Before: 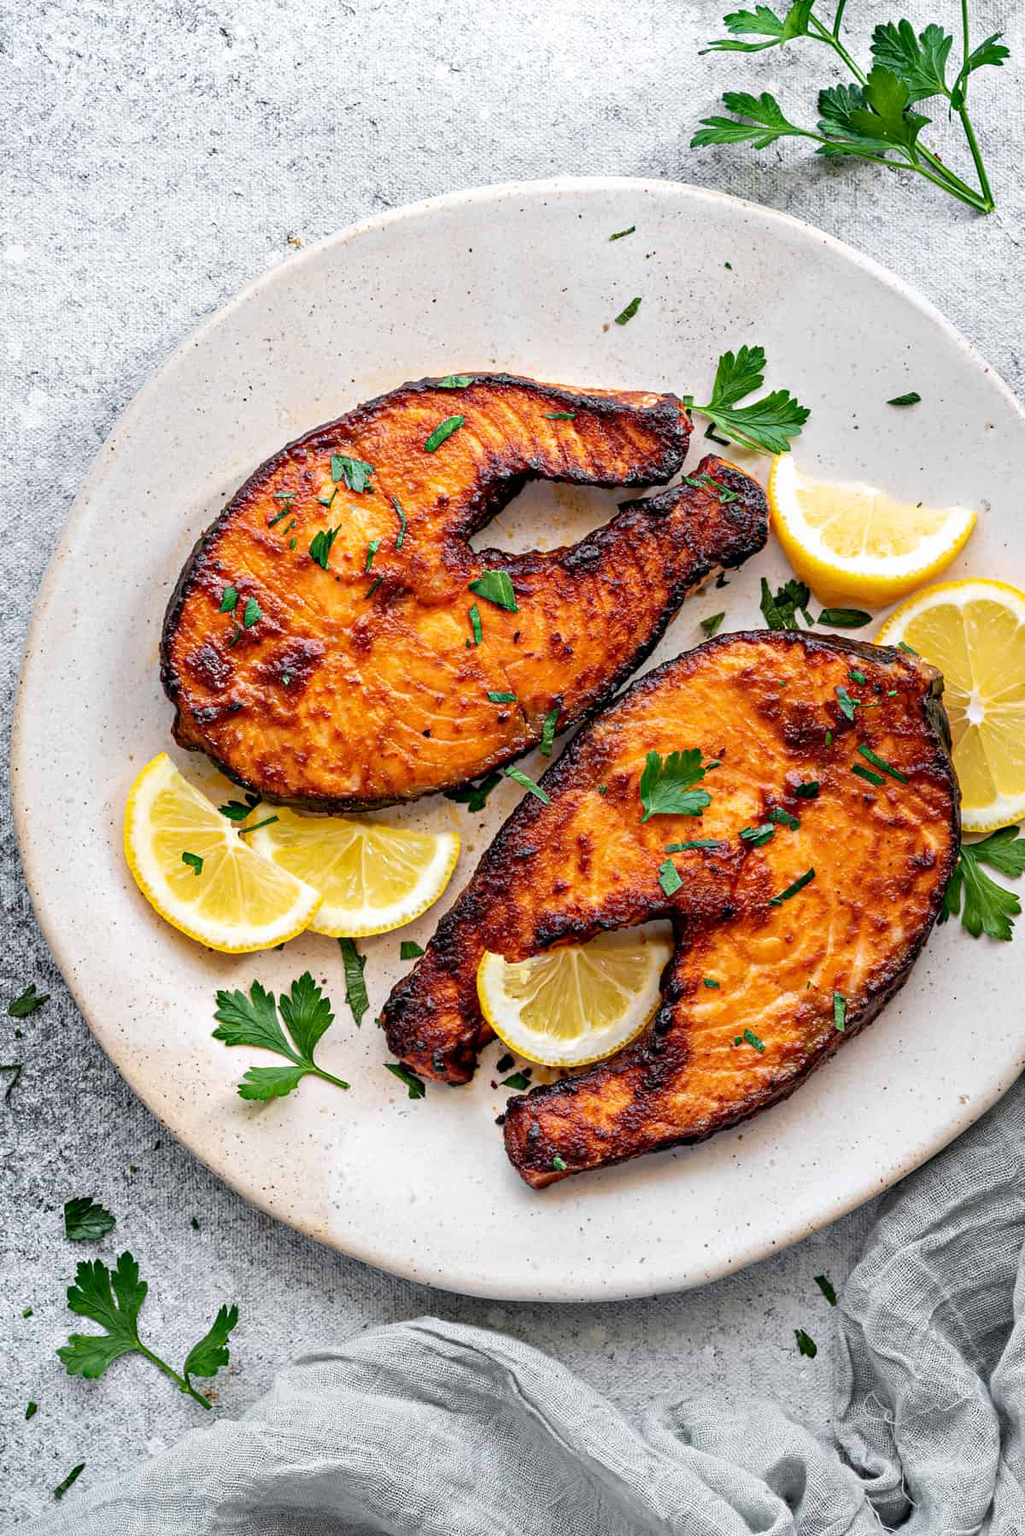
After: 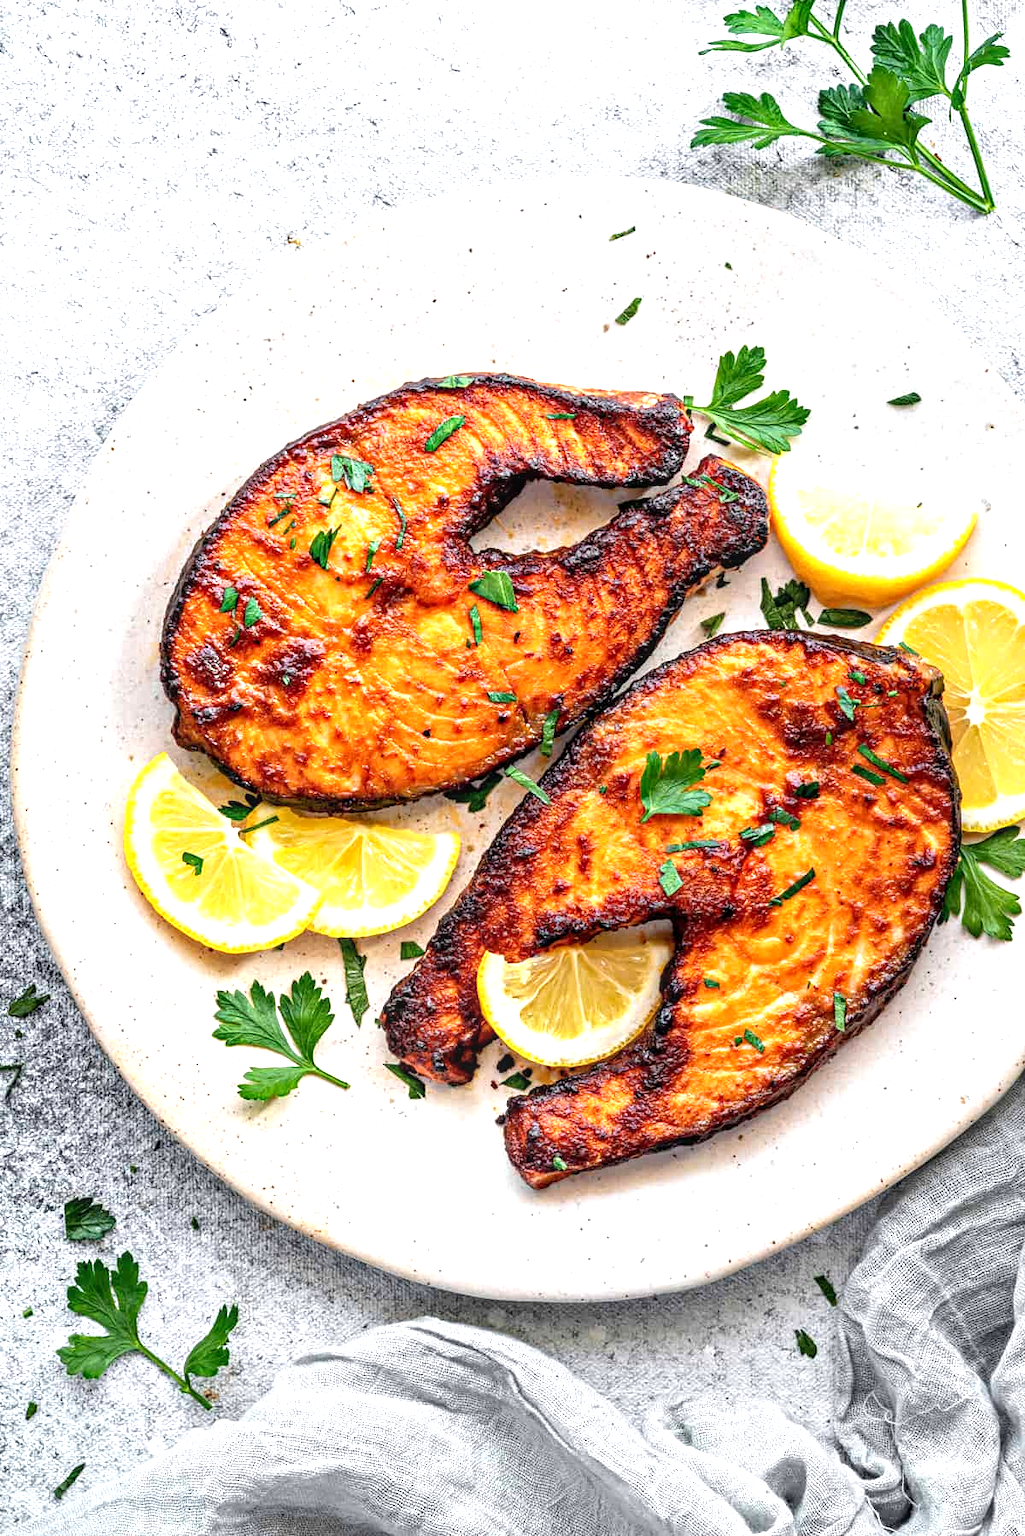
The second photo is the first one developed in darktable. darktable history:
local contrast: on, module defaults
exposure: exposure 0.728 EV, compensate exposure bias true, compensate highlight preservation false
